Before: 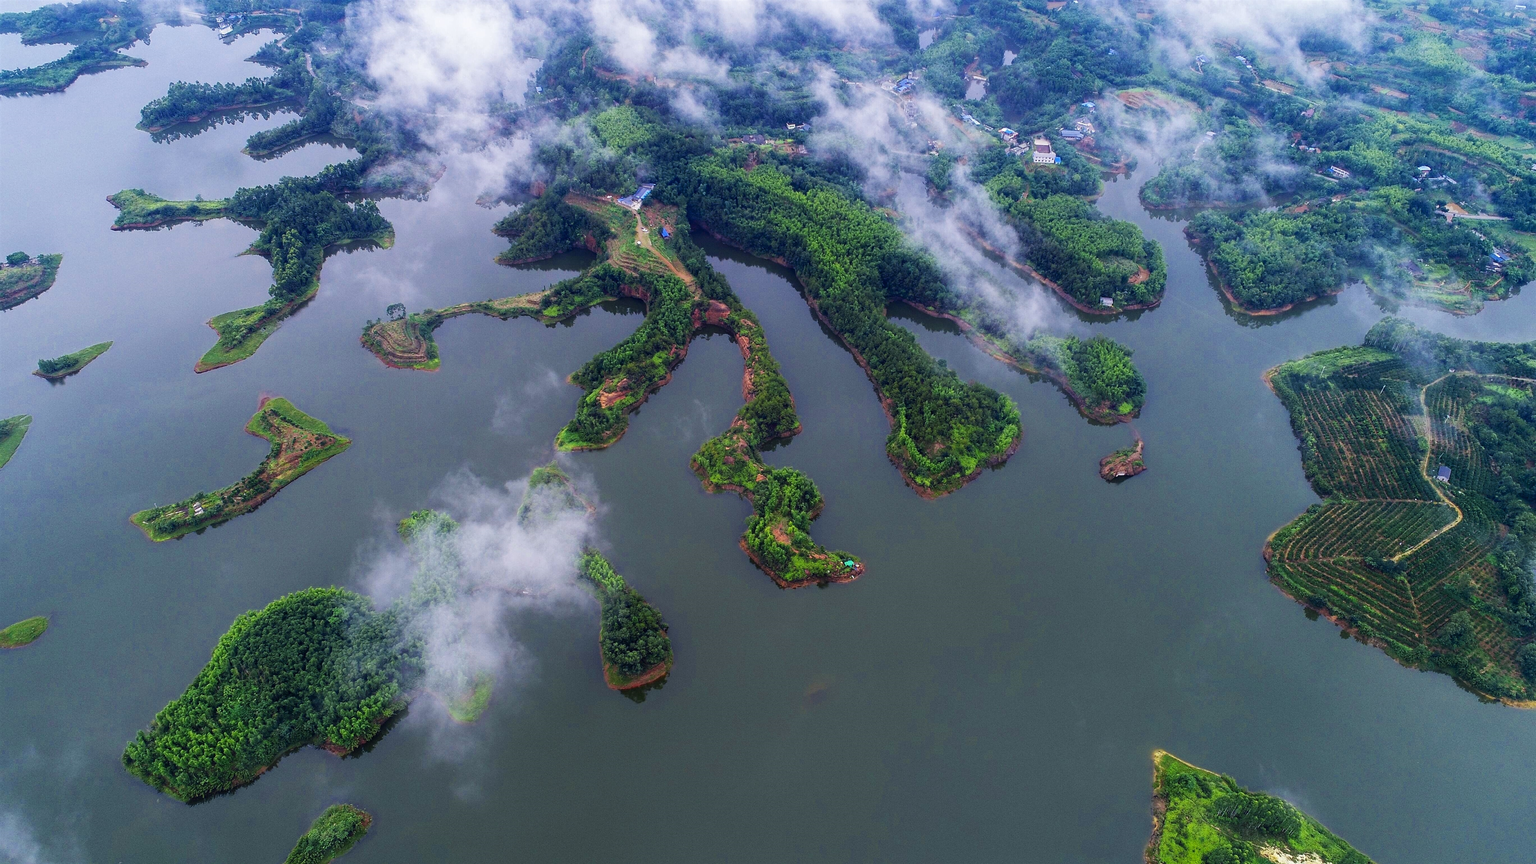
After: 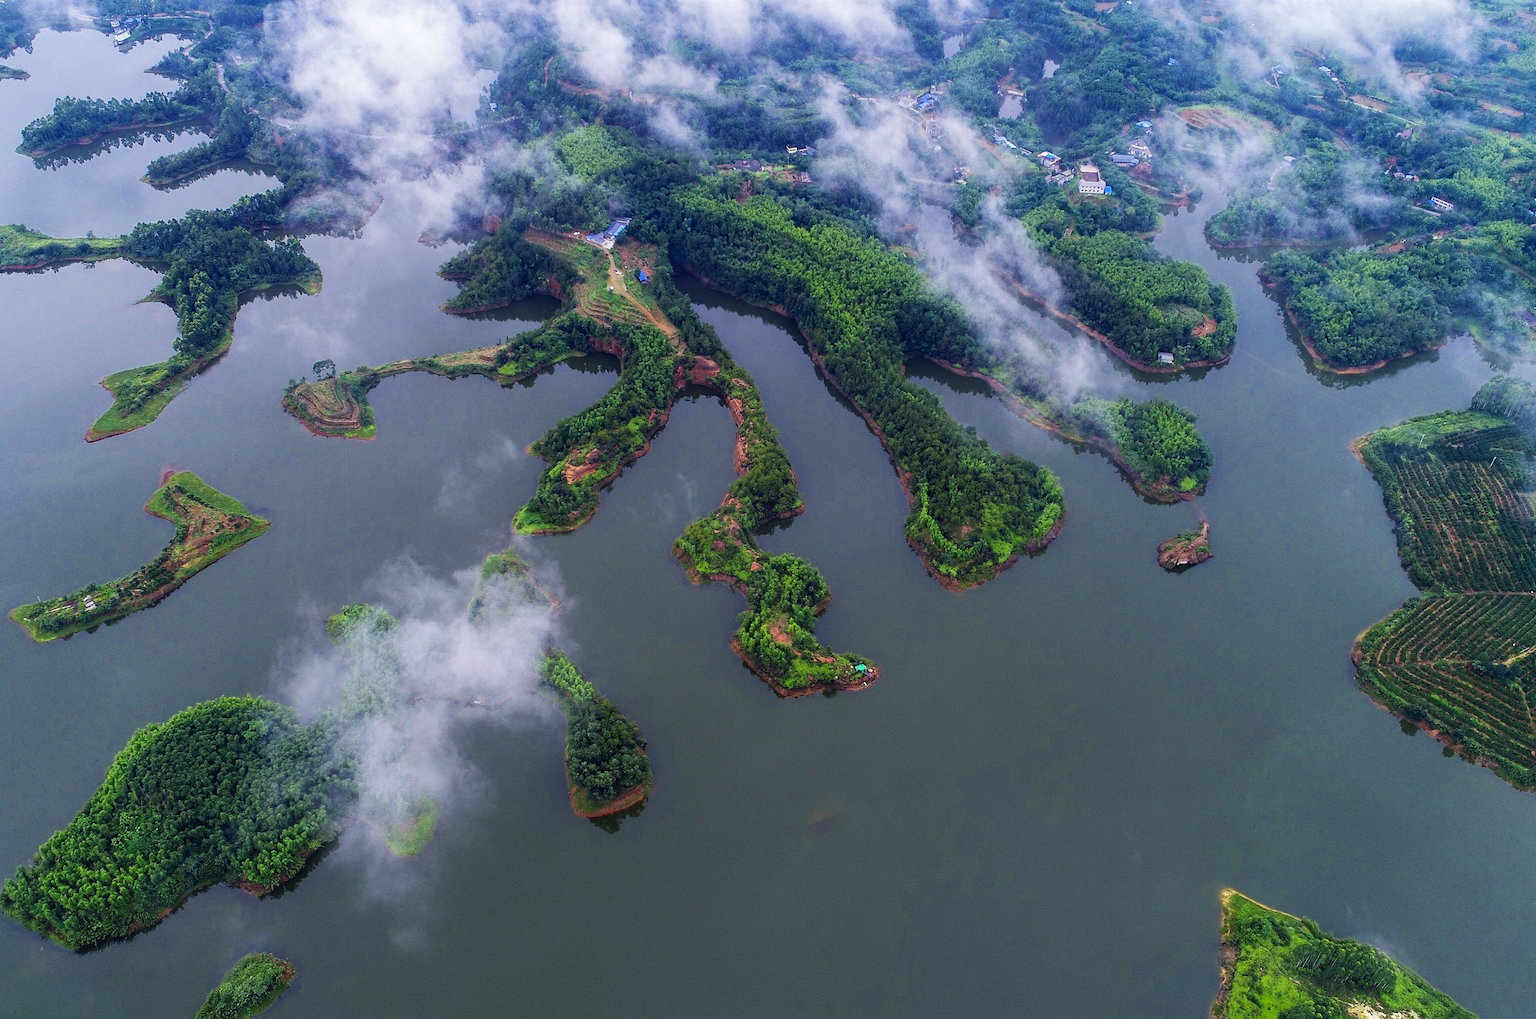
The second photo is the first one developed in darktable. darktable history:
crop: left 8.012%, right 7.451%
